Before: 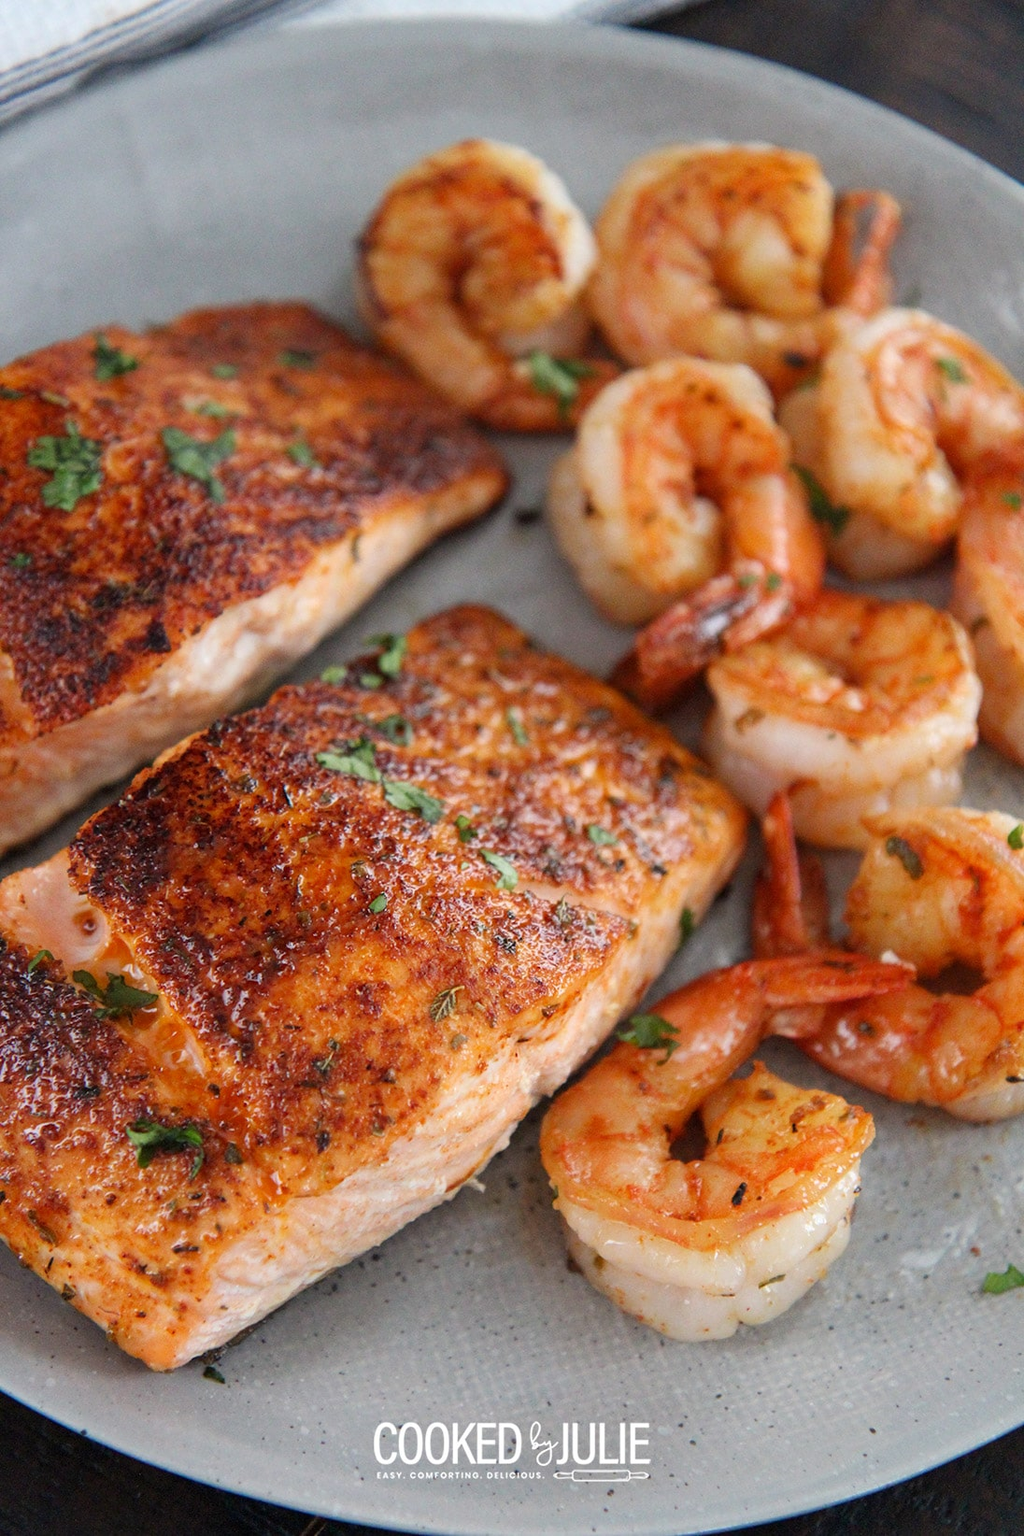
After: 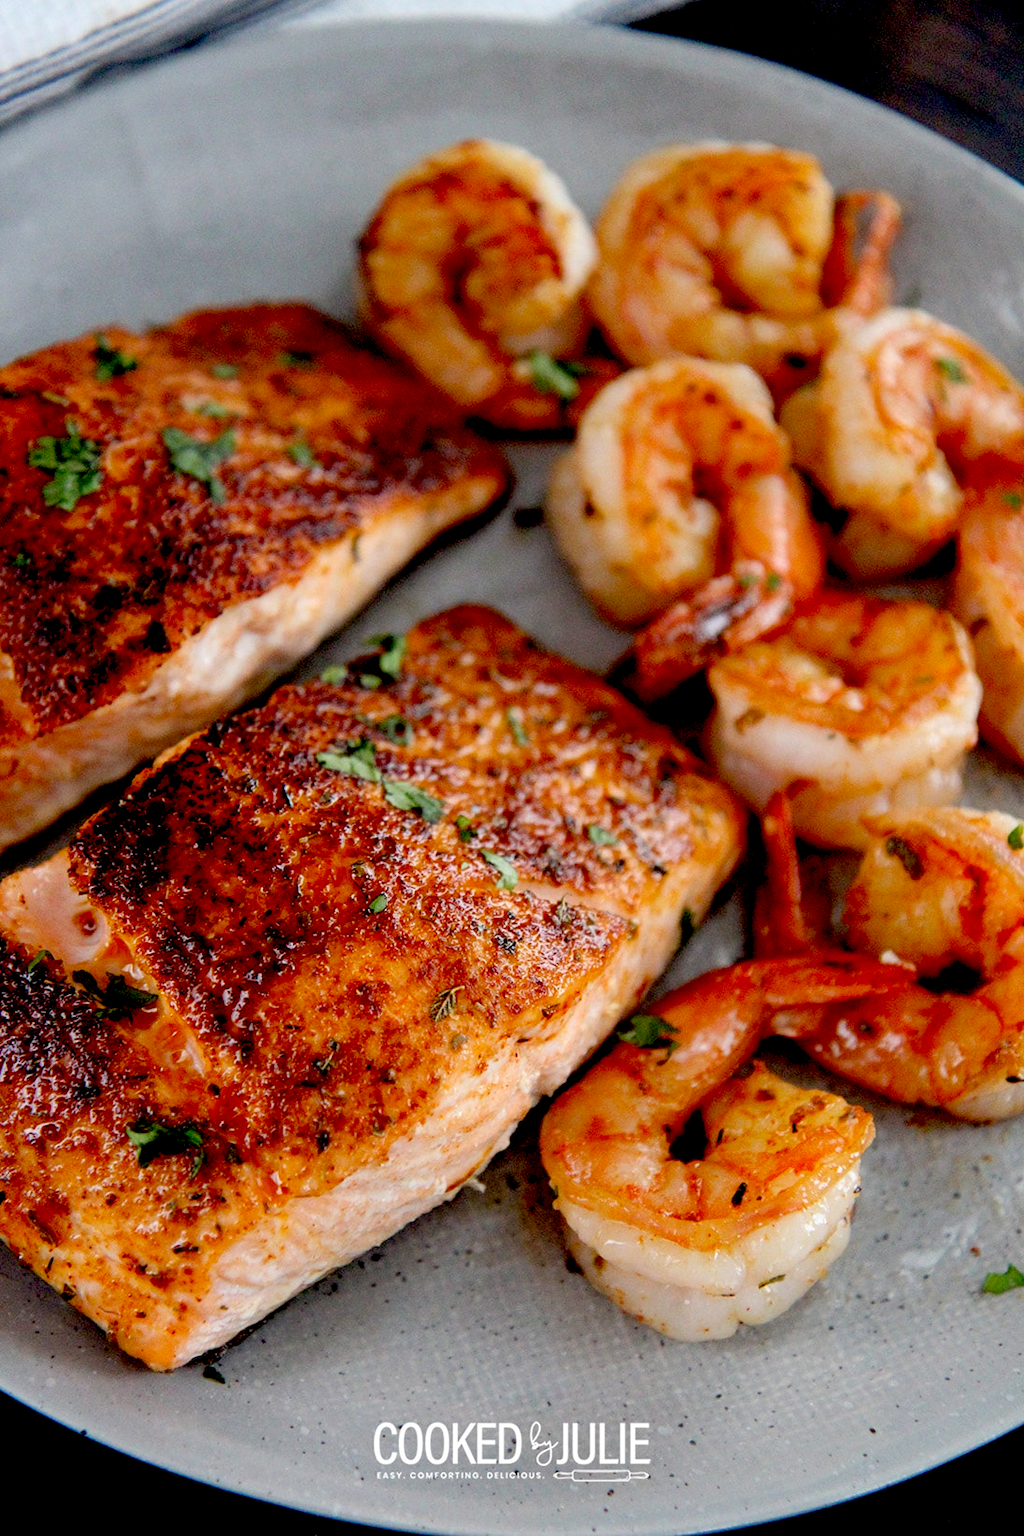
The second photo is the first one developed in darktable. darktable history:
base curve: preserve colors none
exposure: black level correction 0.047, exposure 0.013 EV, compensate highlight preservation false
